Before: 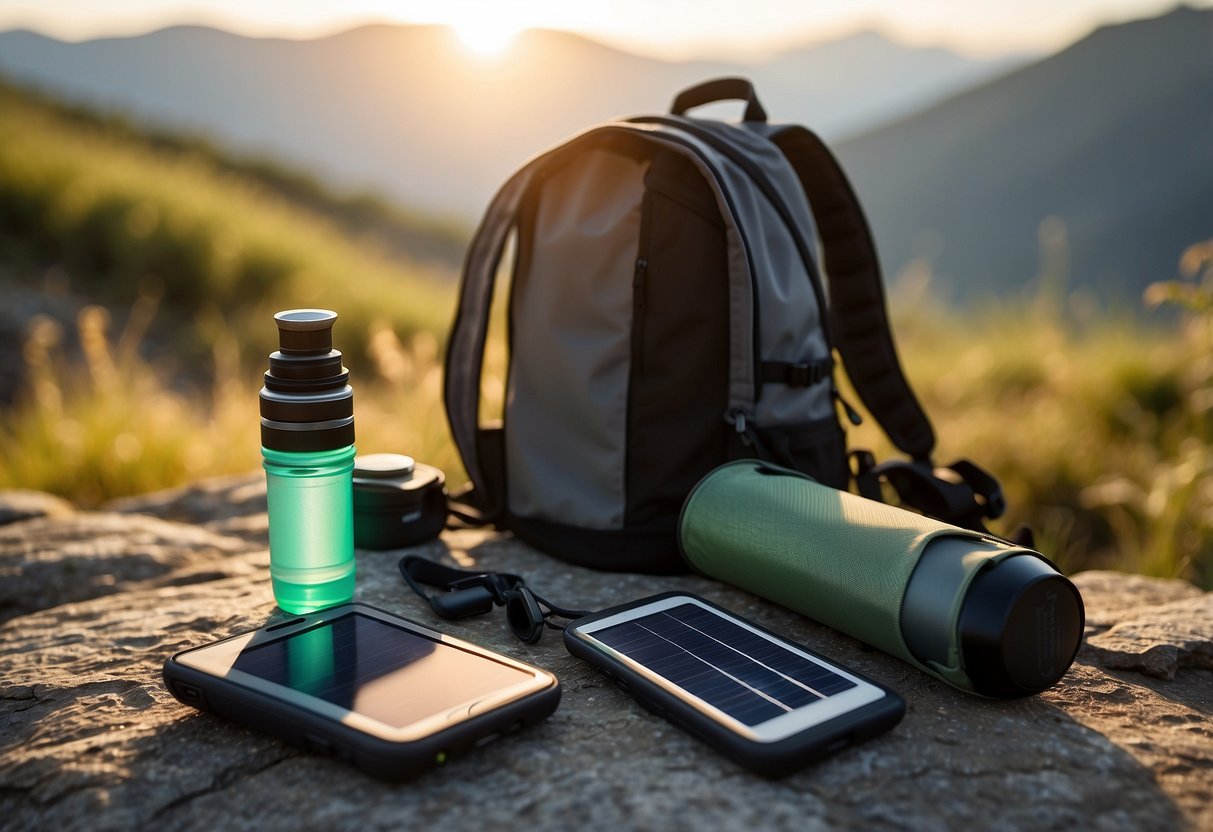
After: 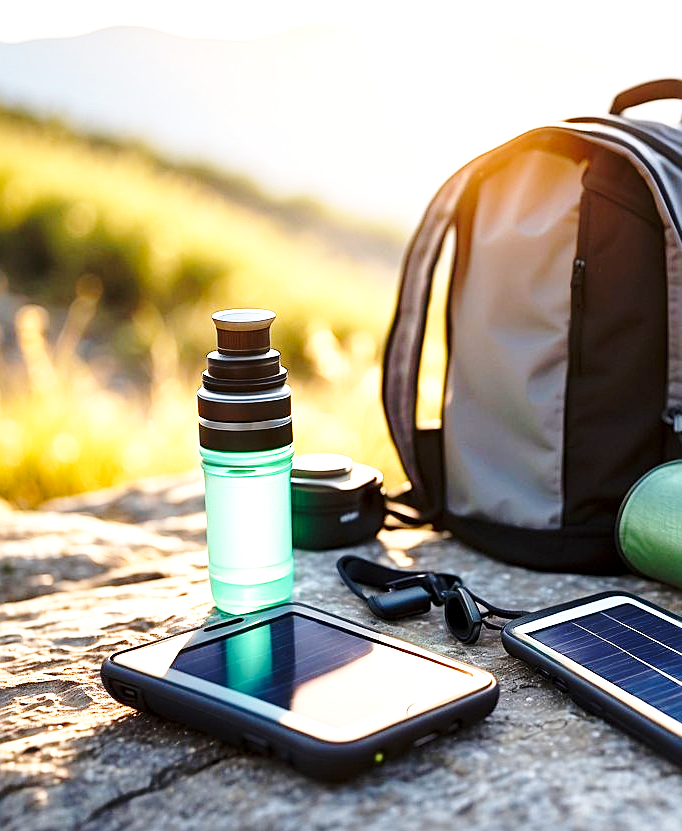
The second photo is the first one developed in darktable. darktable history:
white balance: red 1.009, blue 1.027
exposure: black level correction 0.001, exposure 1.05 EV, compensate exposure bias true, compensate highlight preservation false
sharpen: on, module defaults
crop: left 5.114%, right 38.589%
base curve: curves: ch0 [(0, 0) (0.032, 0.037) (0.105, 0.228) (0.435, 0.76) (0.856, 0.983) (1, 1)], preserve colors none
